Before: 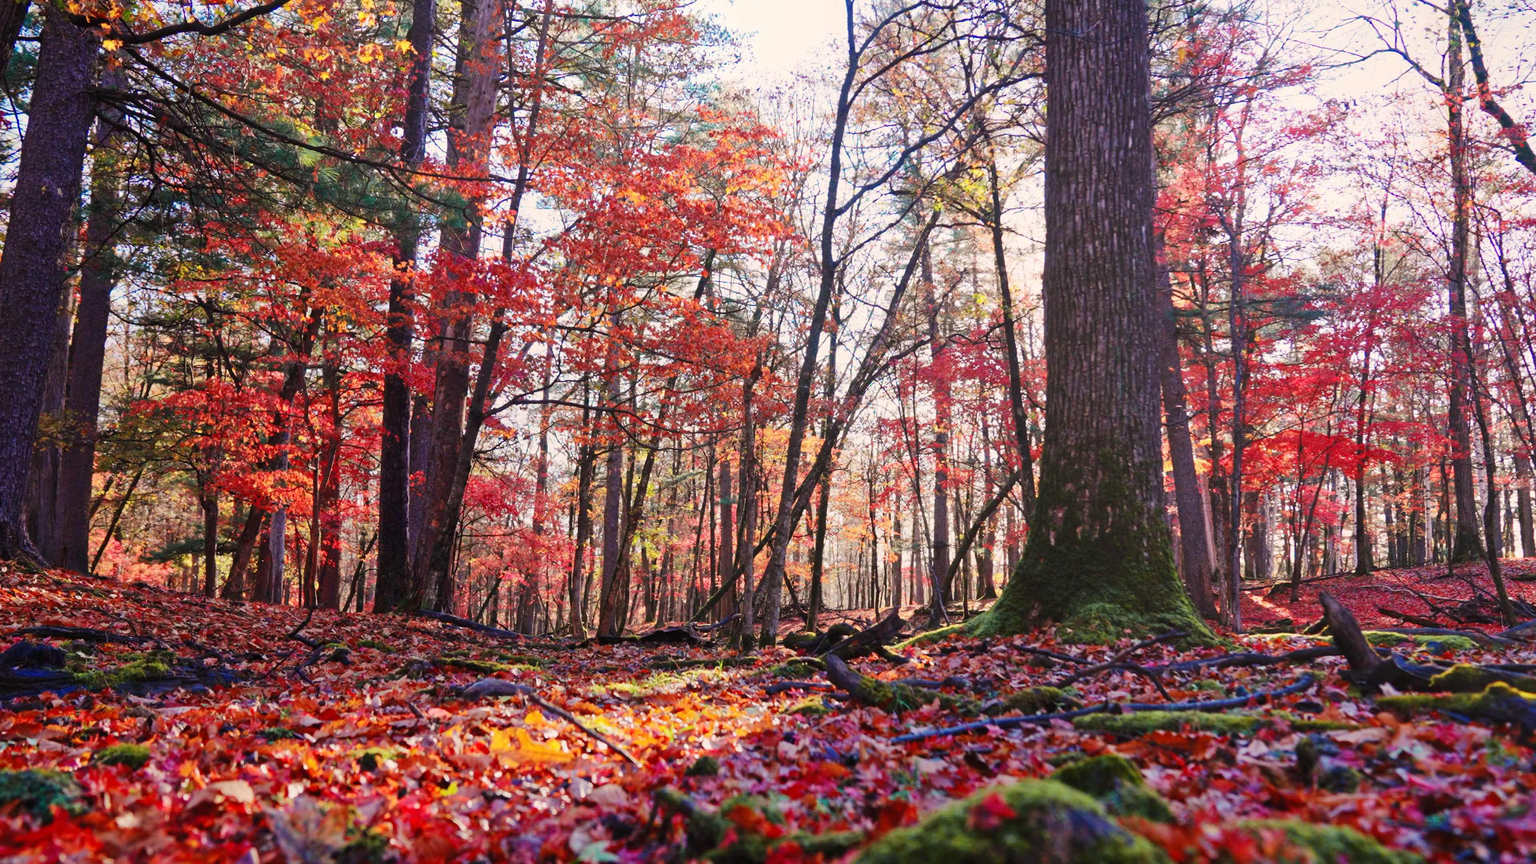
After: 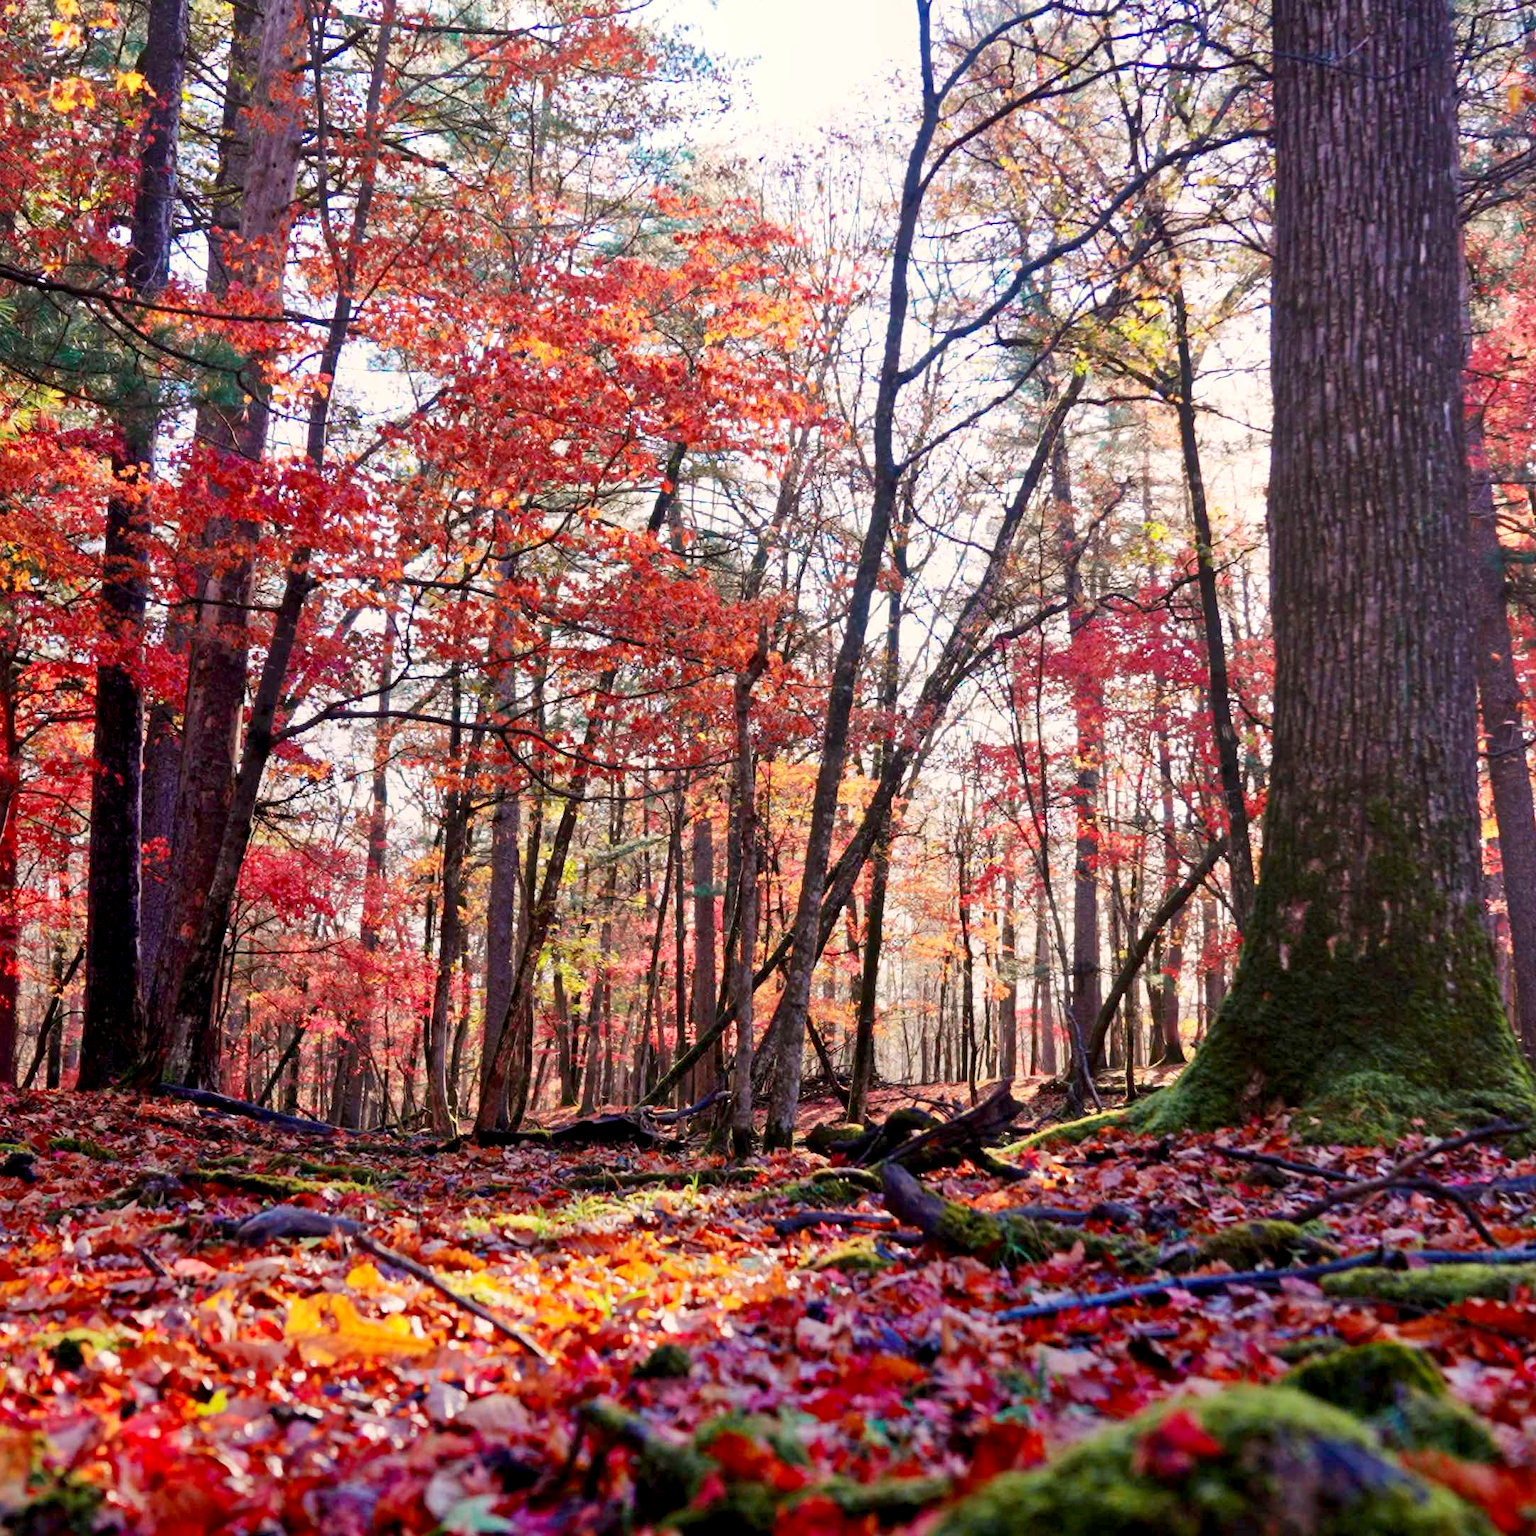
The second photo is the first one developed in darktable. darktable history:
exposure: black level correction 0.009, exposure 0.119 EV, compensate highlight preservation false
crop: left 21.496%, right 22.254%
